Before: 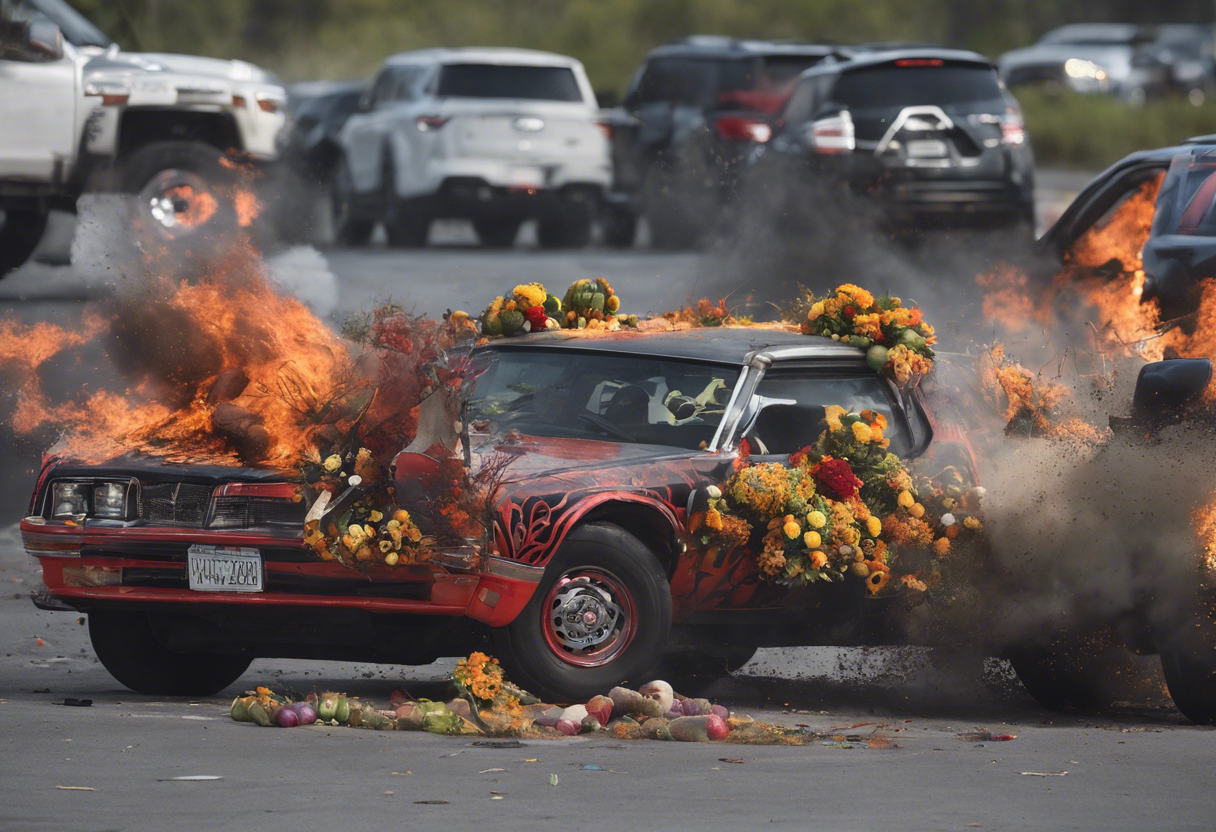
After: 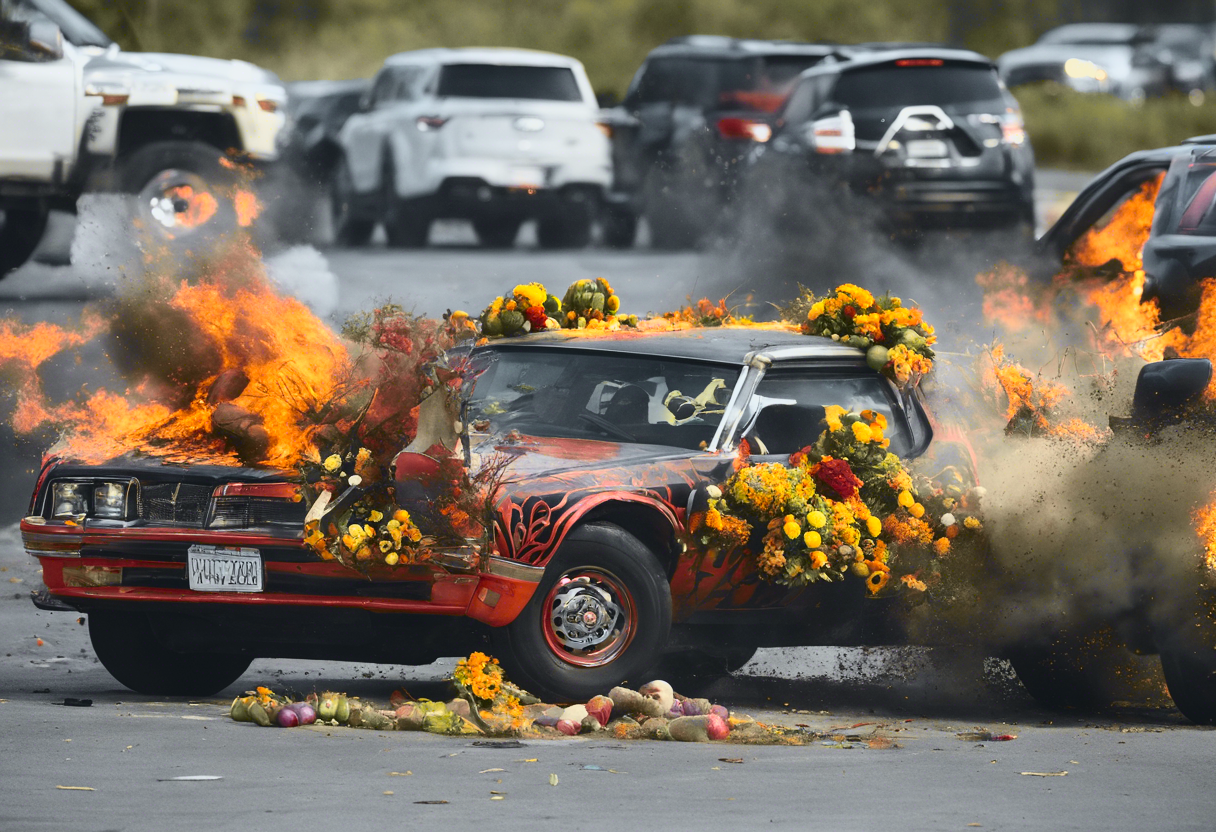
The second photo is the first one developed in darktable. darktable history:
tone curve: curves: ch0 [(0, 0.029) (0.087, 0.084) (0.227, 0.239) (0.46, 0.576) (0.657, 0.796) (0.861, 0.932) (0.997, 0.951)]; ch1 [(0, 0) (0.353, 0.344) (0.45, 0.46) (0.502, 0.494) (0.534, 0.523) (0.573, 0.576) (0.602, 0.631) (0.647, 0.669) (1, 1)]; ch2 [(0, 0) (0.333, 0.346) (0.385, 0.395) (0.44, 0.466) (0.5, 0.493) (0.521, 0.56) (0.553, 0.579) (0.573, 0.599) (0.667, 0.777) (1, 1)], color space Lab, independent channels, preserve colors none
